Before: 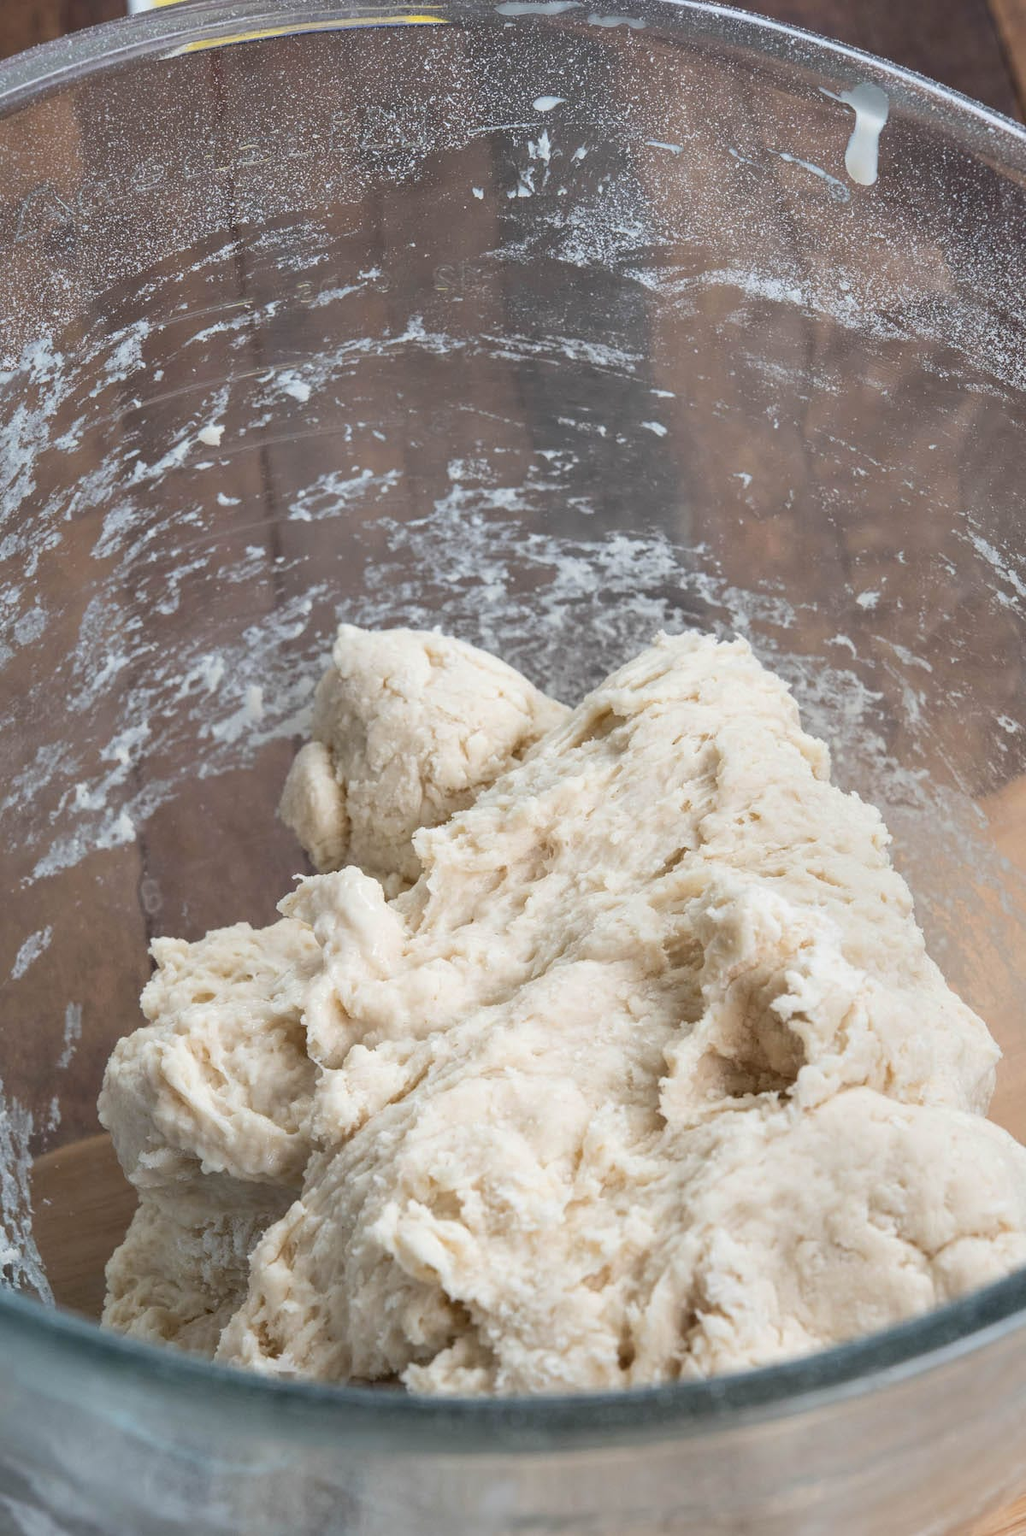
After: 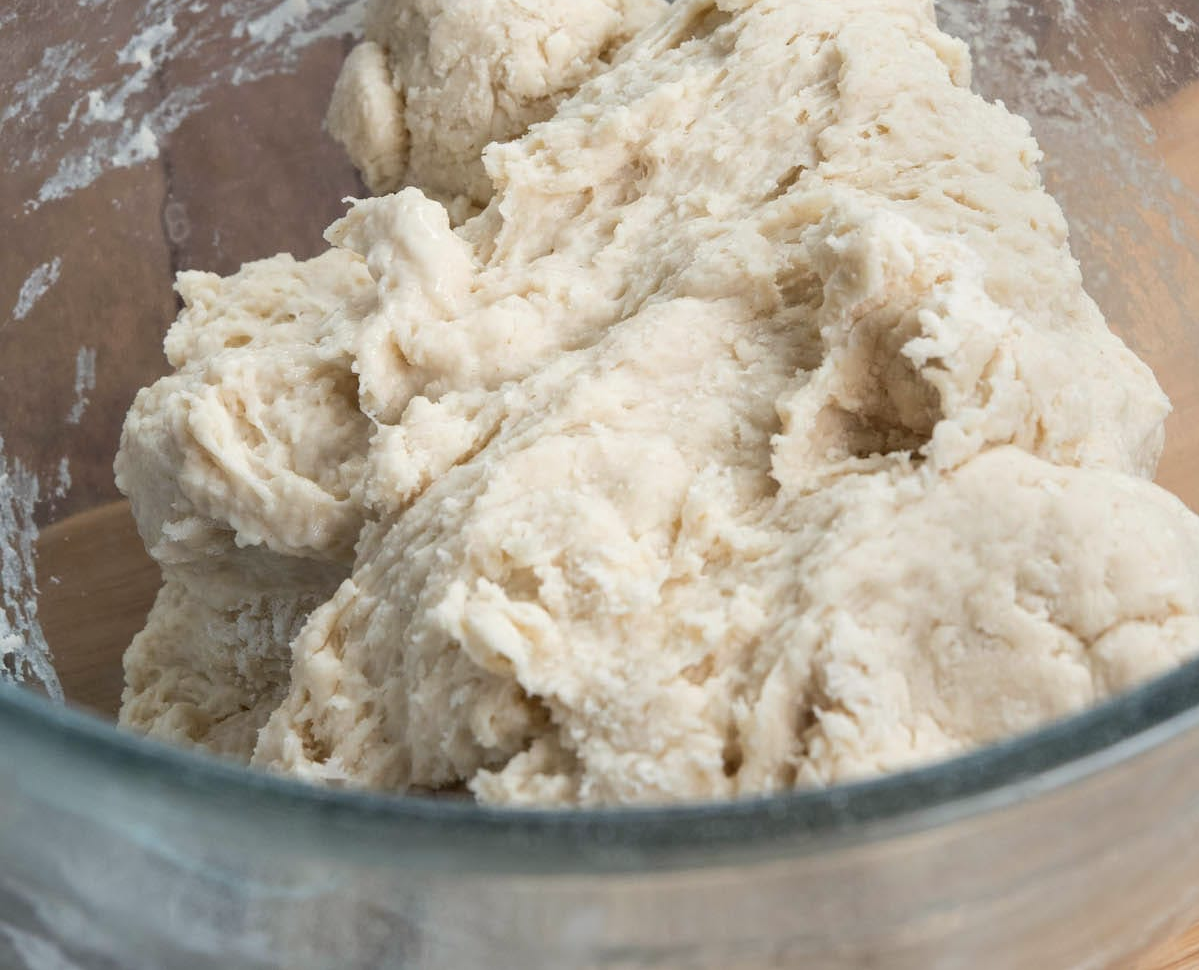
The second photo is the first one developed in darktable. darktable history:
color correction: highlights b* 3
crop and rotate: top 45.97%, right 0.058%
